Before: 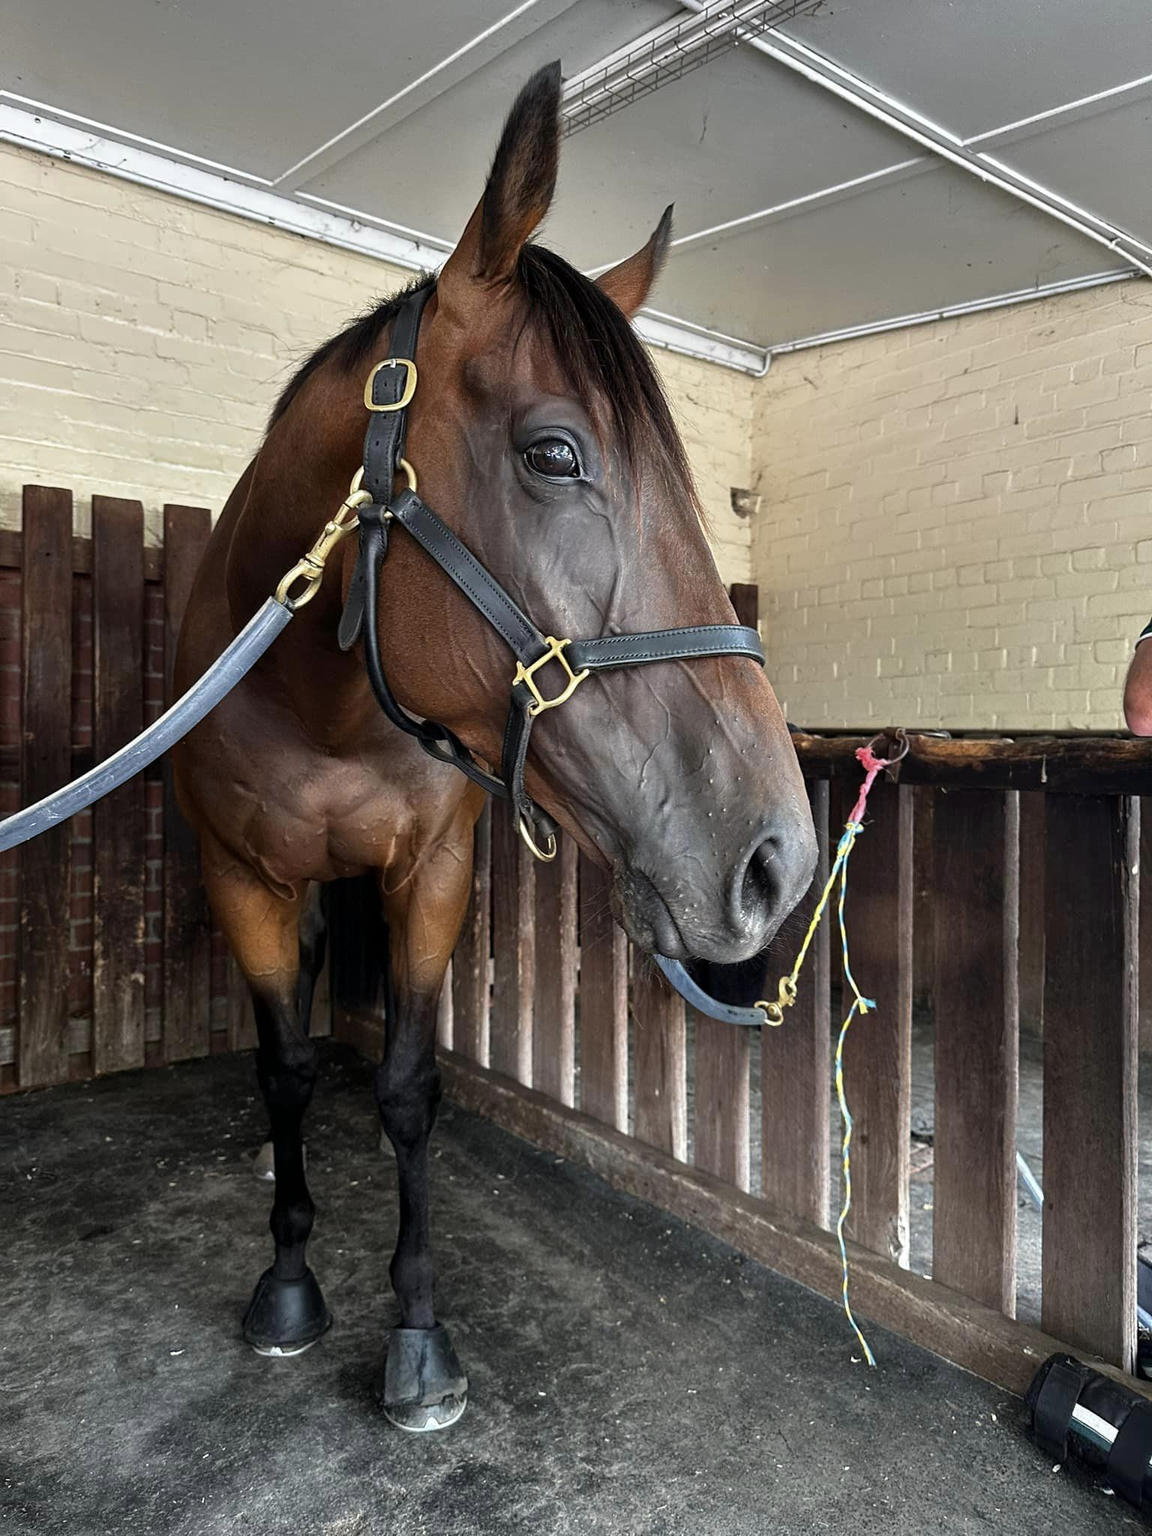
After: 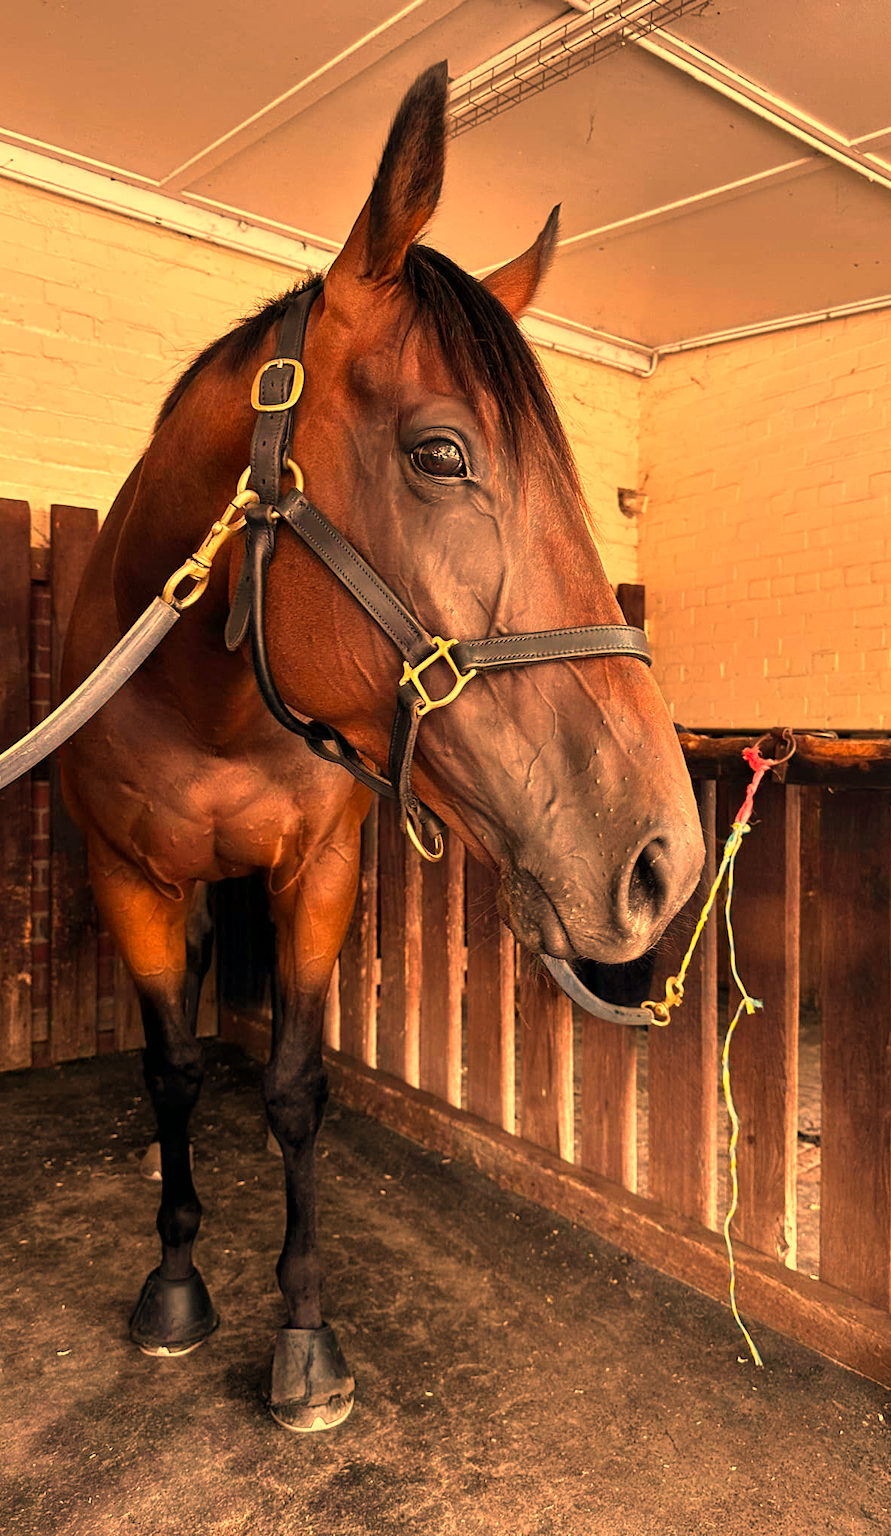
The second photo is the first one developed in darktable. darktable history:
white balance: red 1.467, blue 0.684
crop: left 9.88%, right 12.664%
